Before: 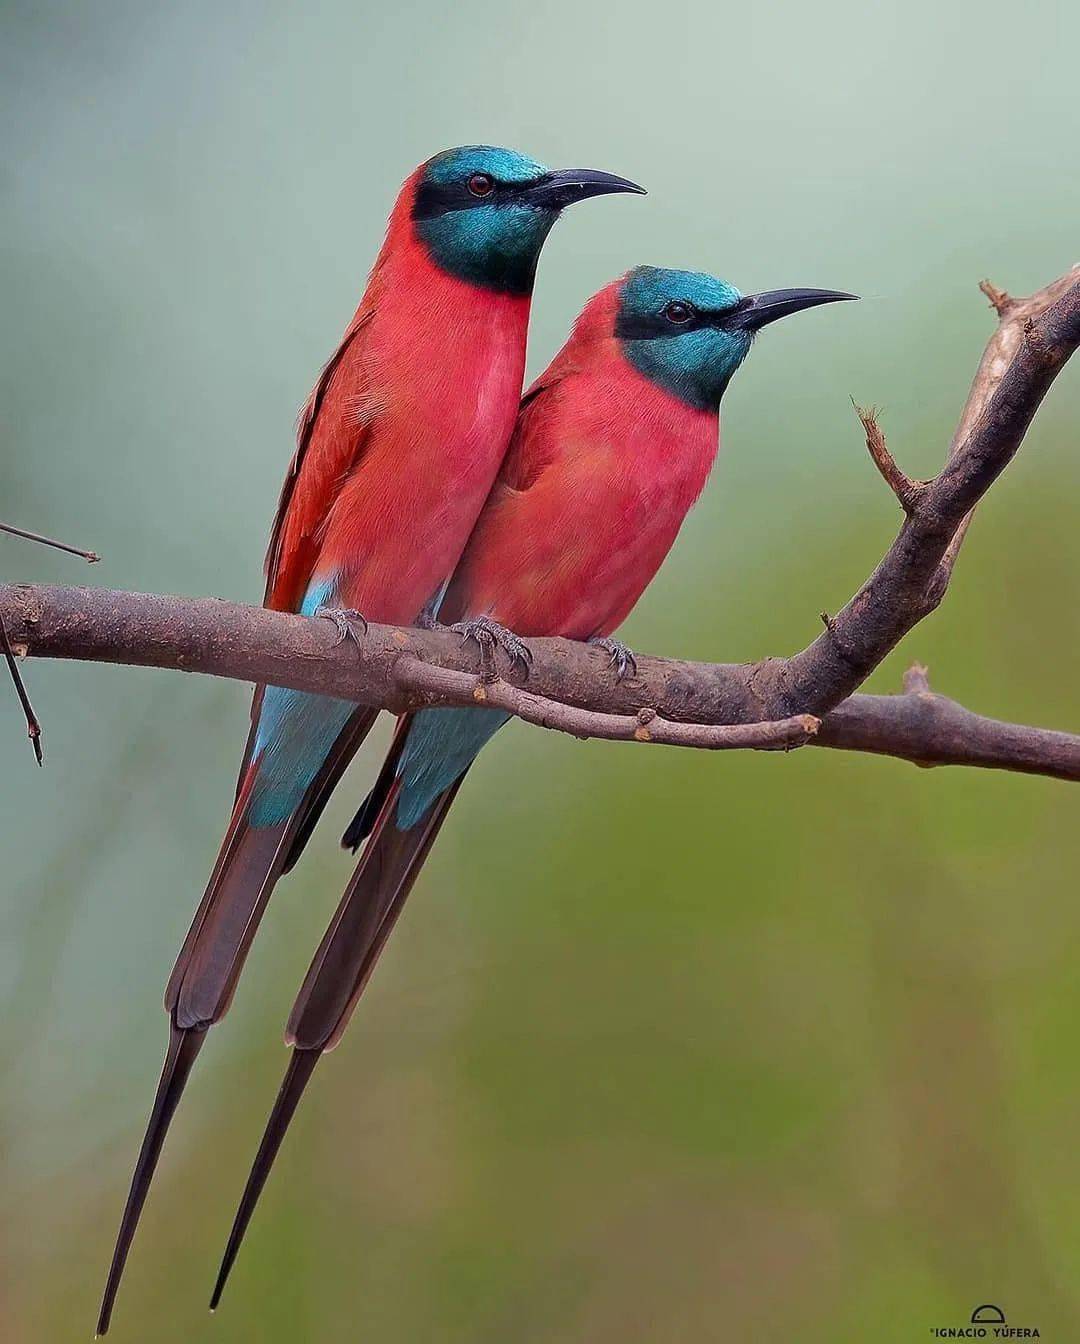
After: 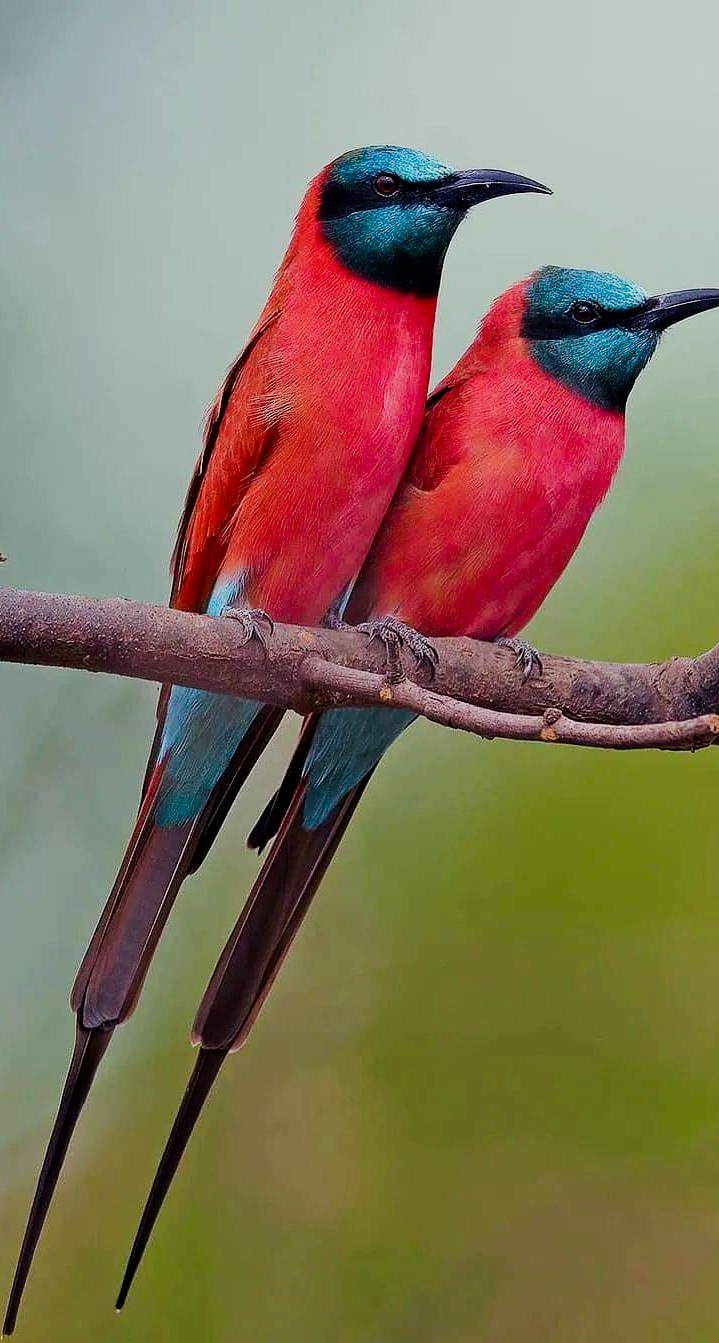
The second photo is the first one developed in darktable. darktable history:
sigmoid: contrast 1.54, target black 0
tone equalizer: -8 EV 0.06 EV, smoothing diameter 25%, edges refinement/feathering 10, preserve details guided filter
crop and rotate: left 8.786%, right 24.548%
